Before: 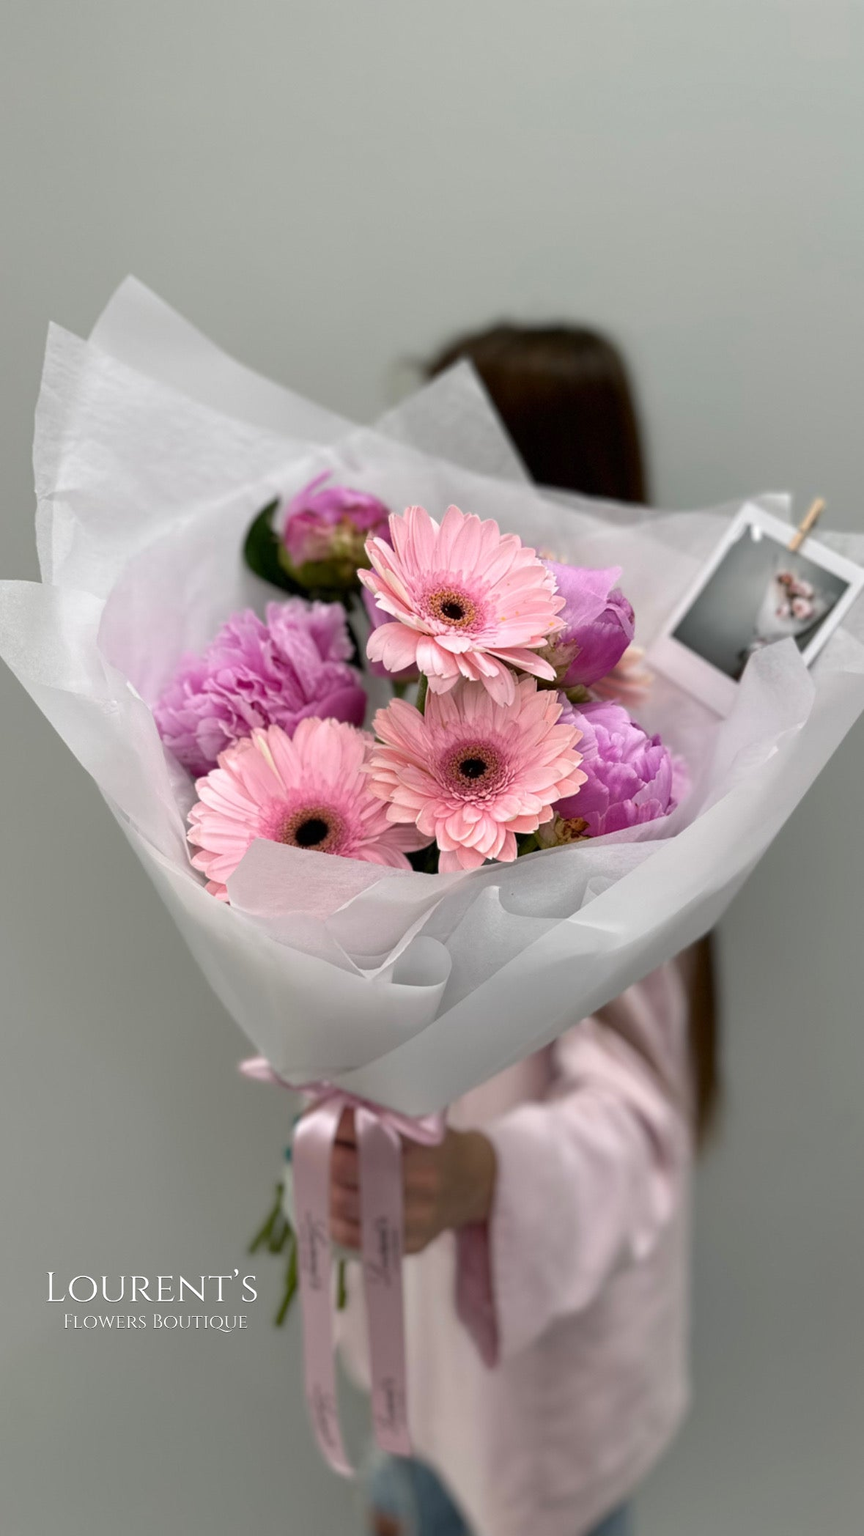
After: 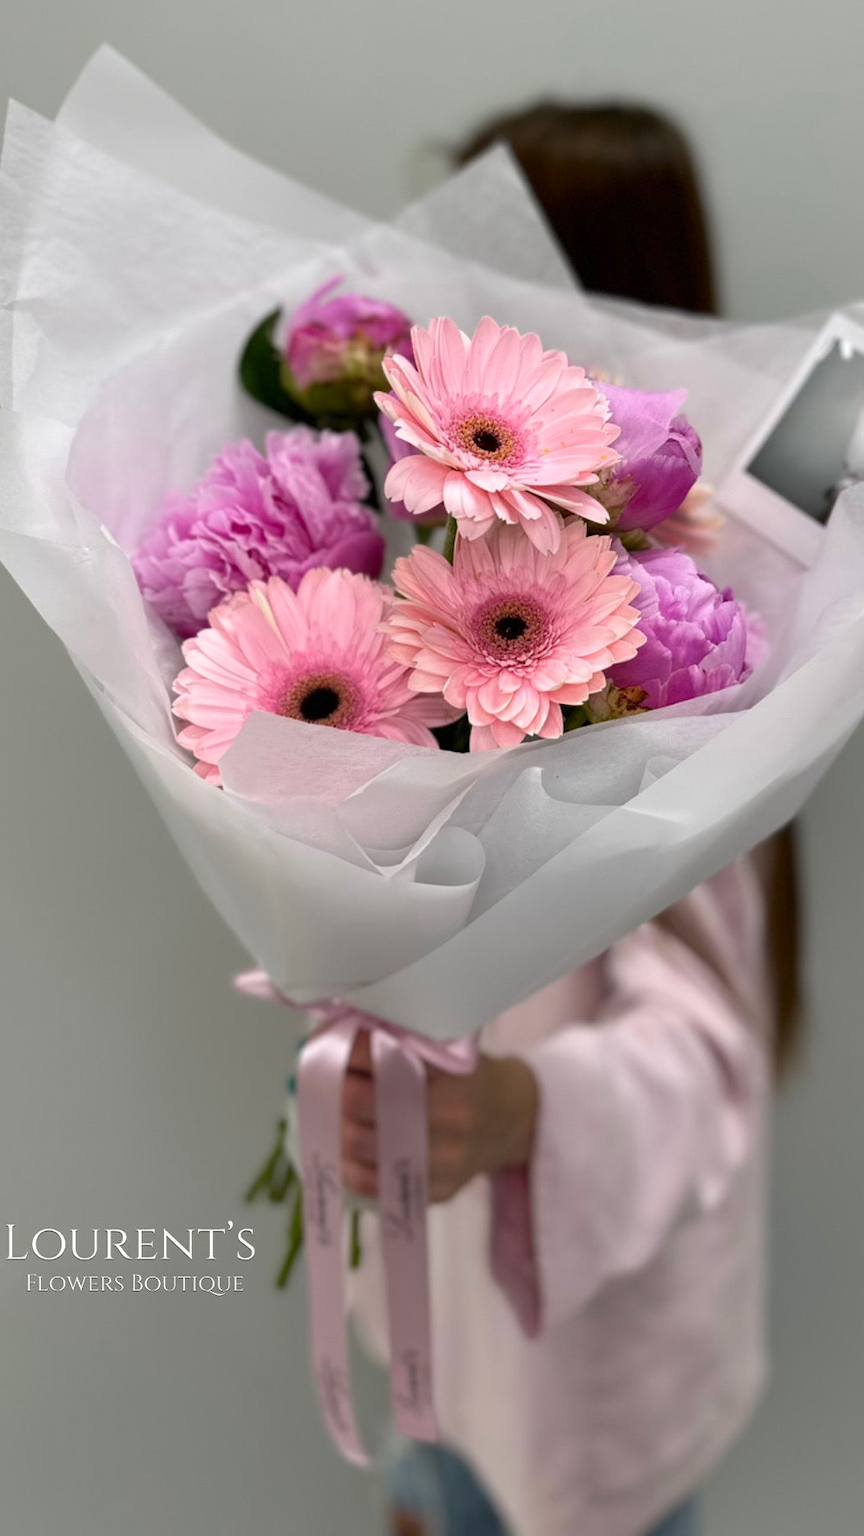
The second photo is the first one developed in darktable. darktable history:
color correction: saturation 1.1
crop and rotate: left 4.842%, top 15.51%, right 10.668%
